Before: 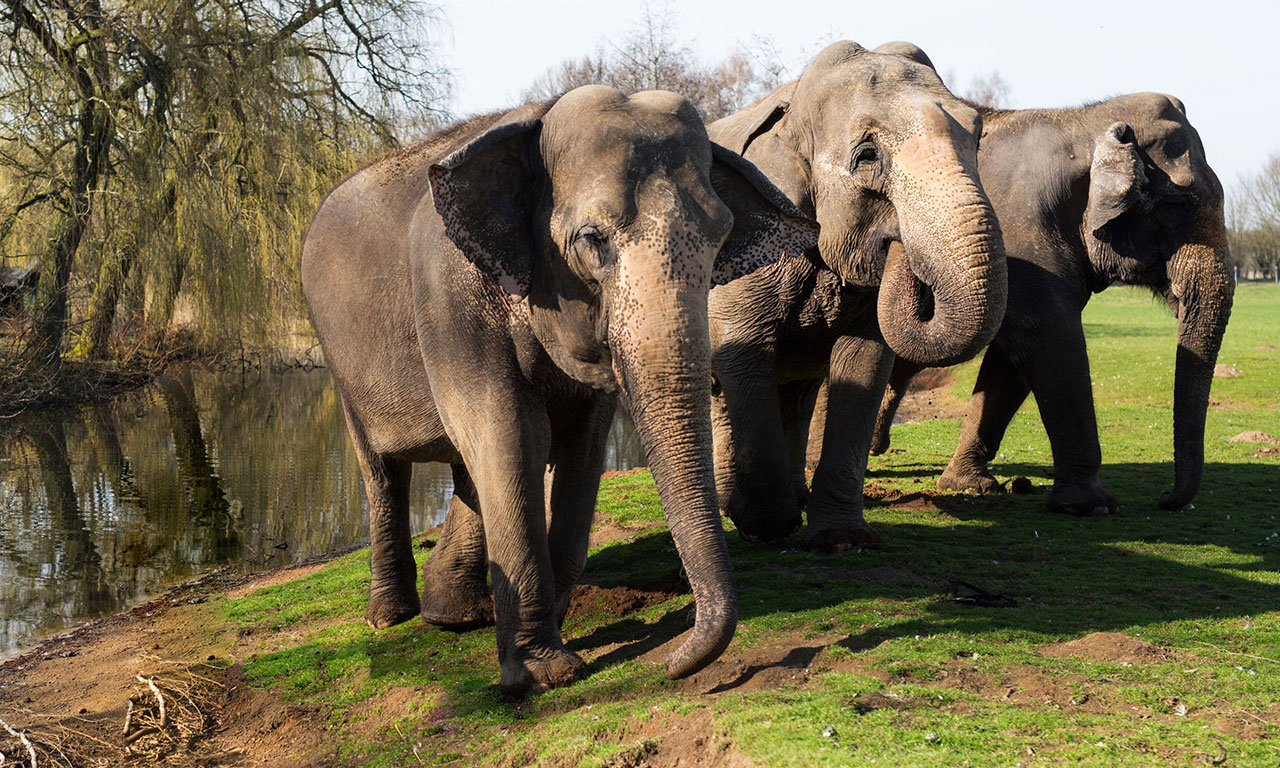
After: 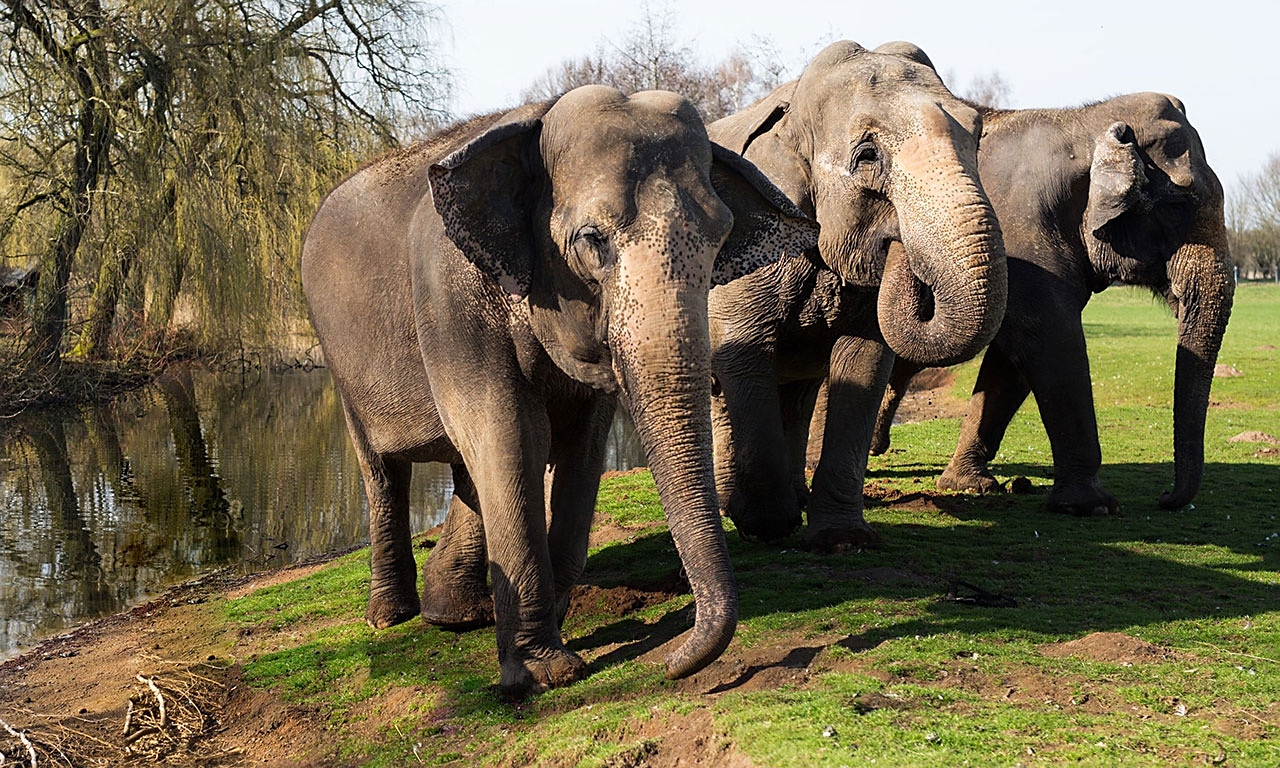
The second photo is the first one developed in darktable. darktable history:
sharpen: radius 1.897, amount 0.409, threshold 1.283
